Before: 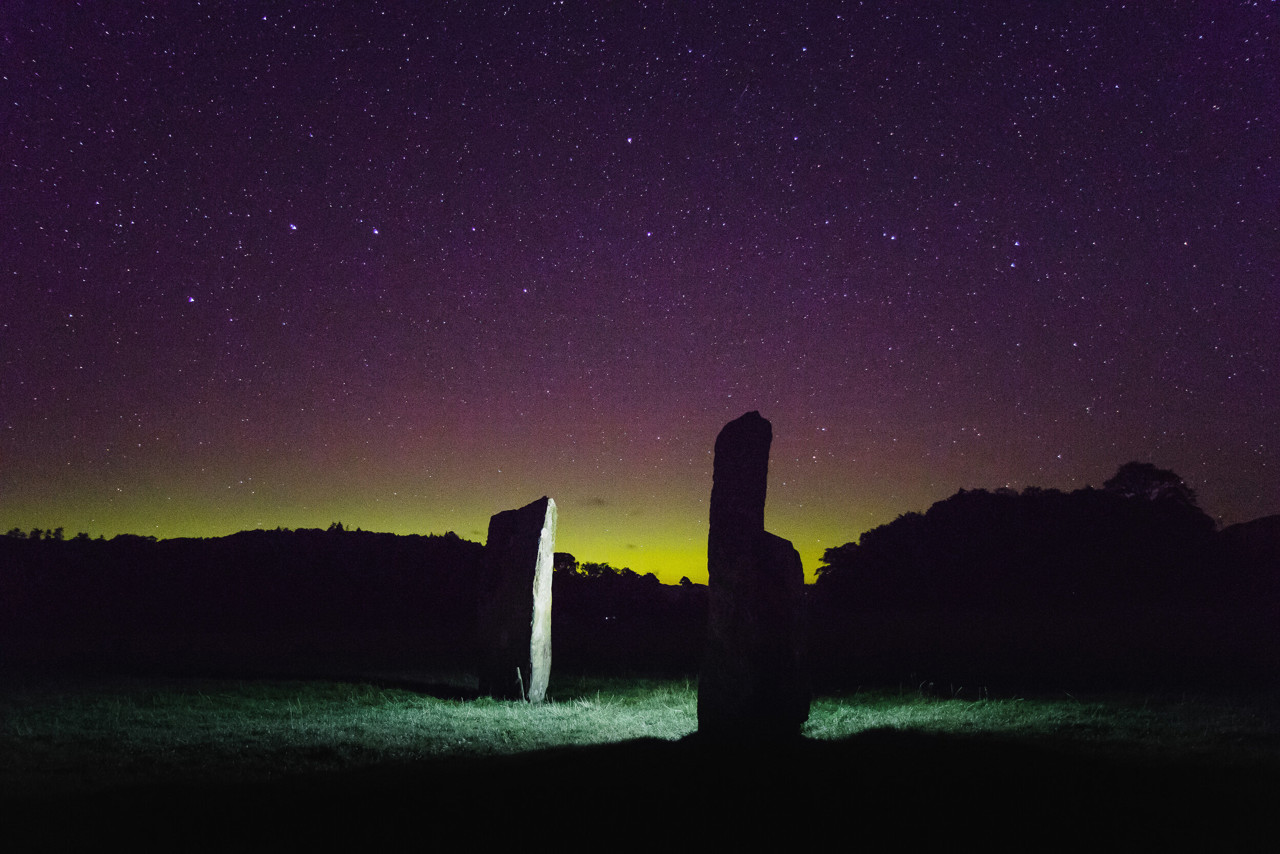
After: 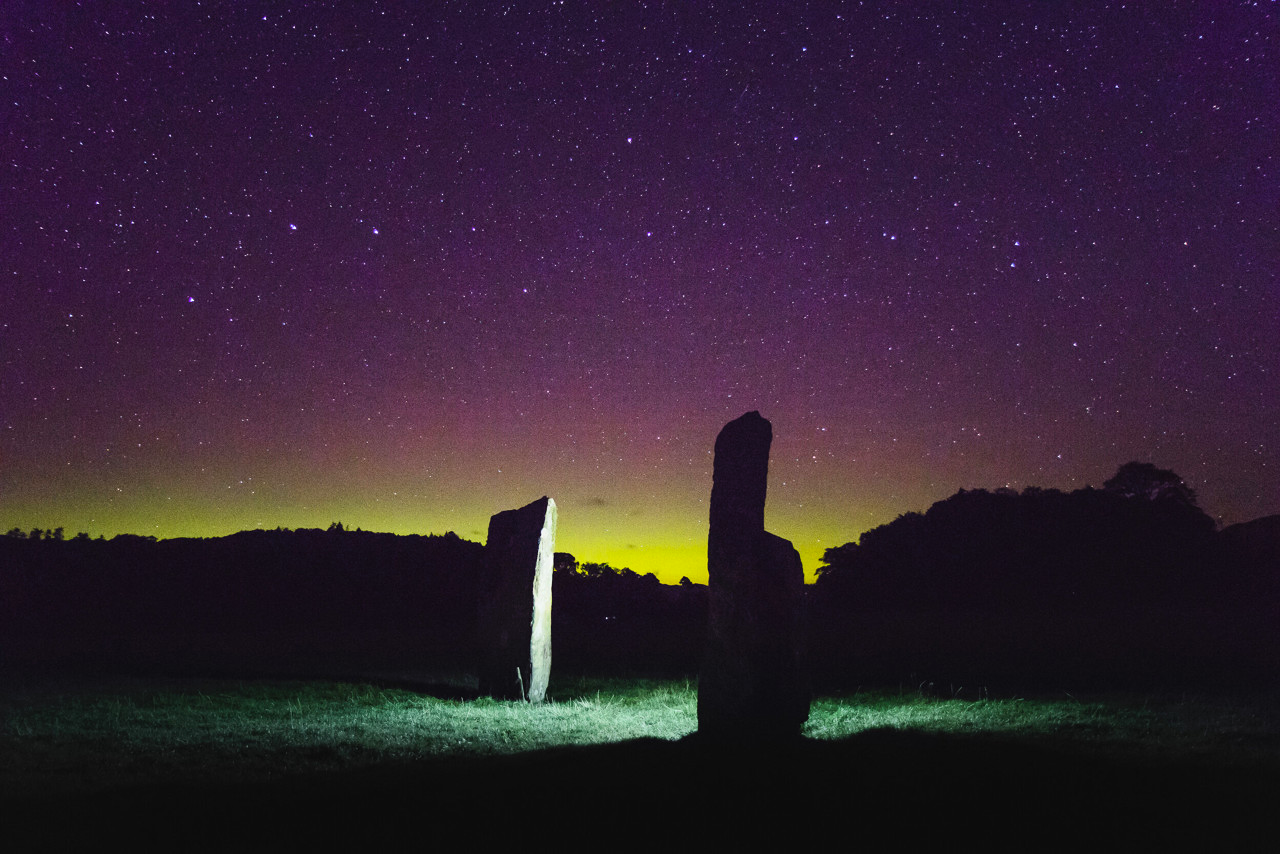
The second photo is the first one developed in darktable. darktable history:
contrast brightness saturation: contrast 0.2, brightness 0.16, saturation 0.22
tone equalizer: on, module defaults
